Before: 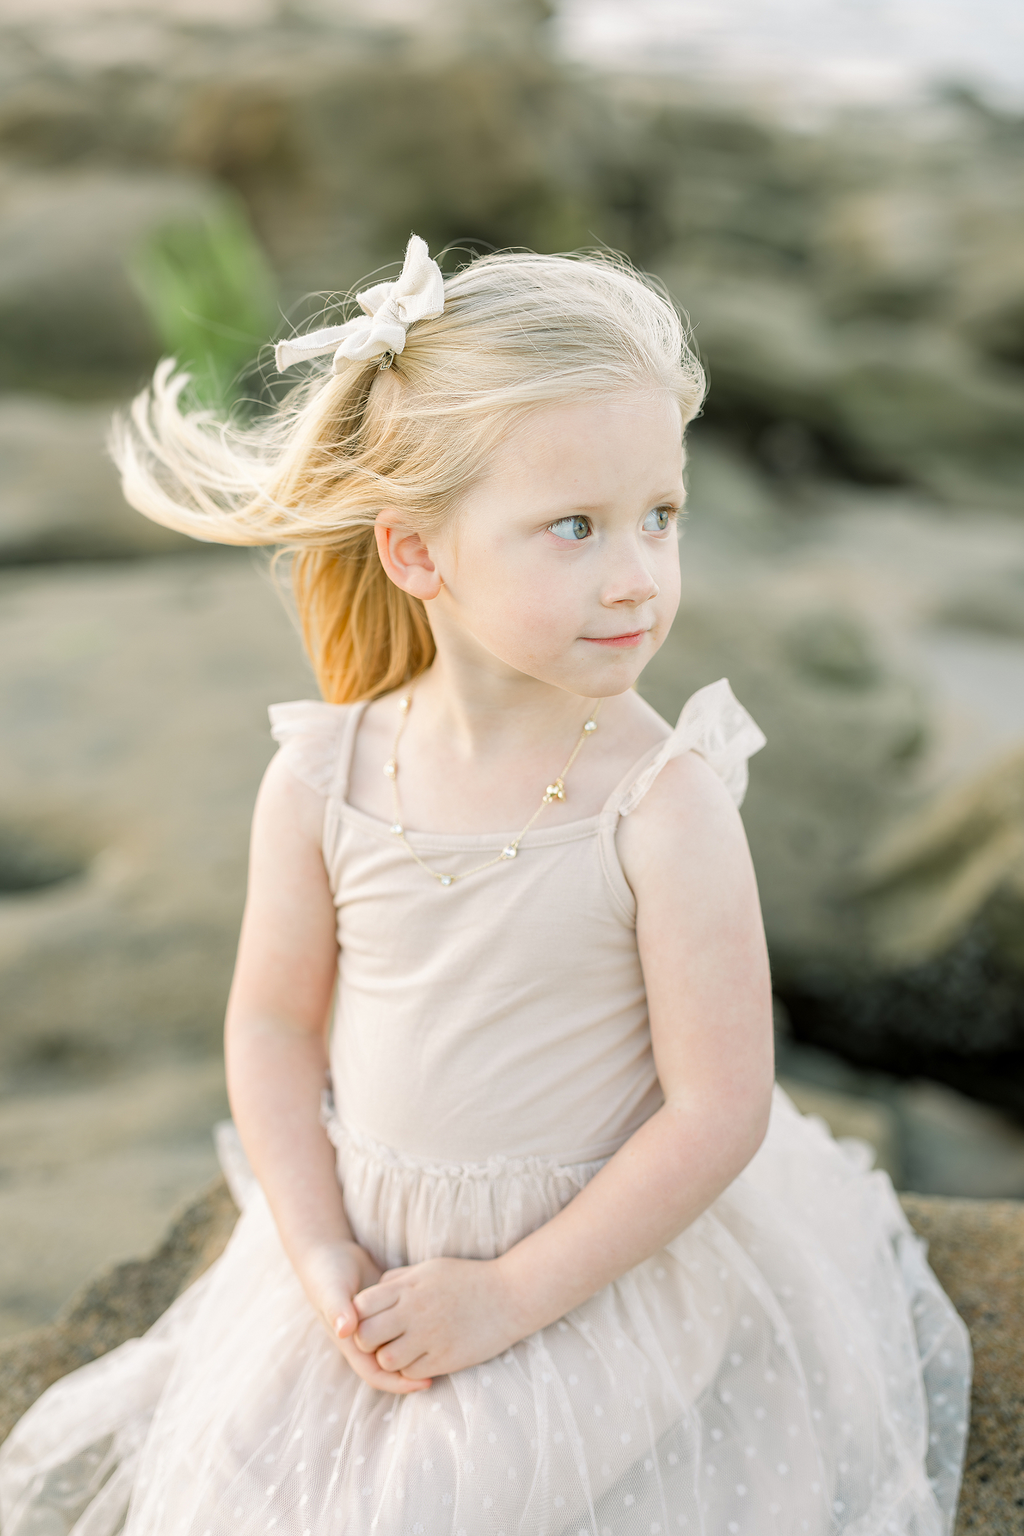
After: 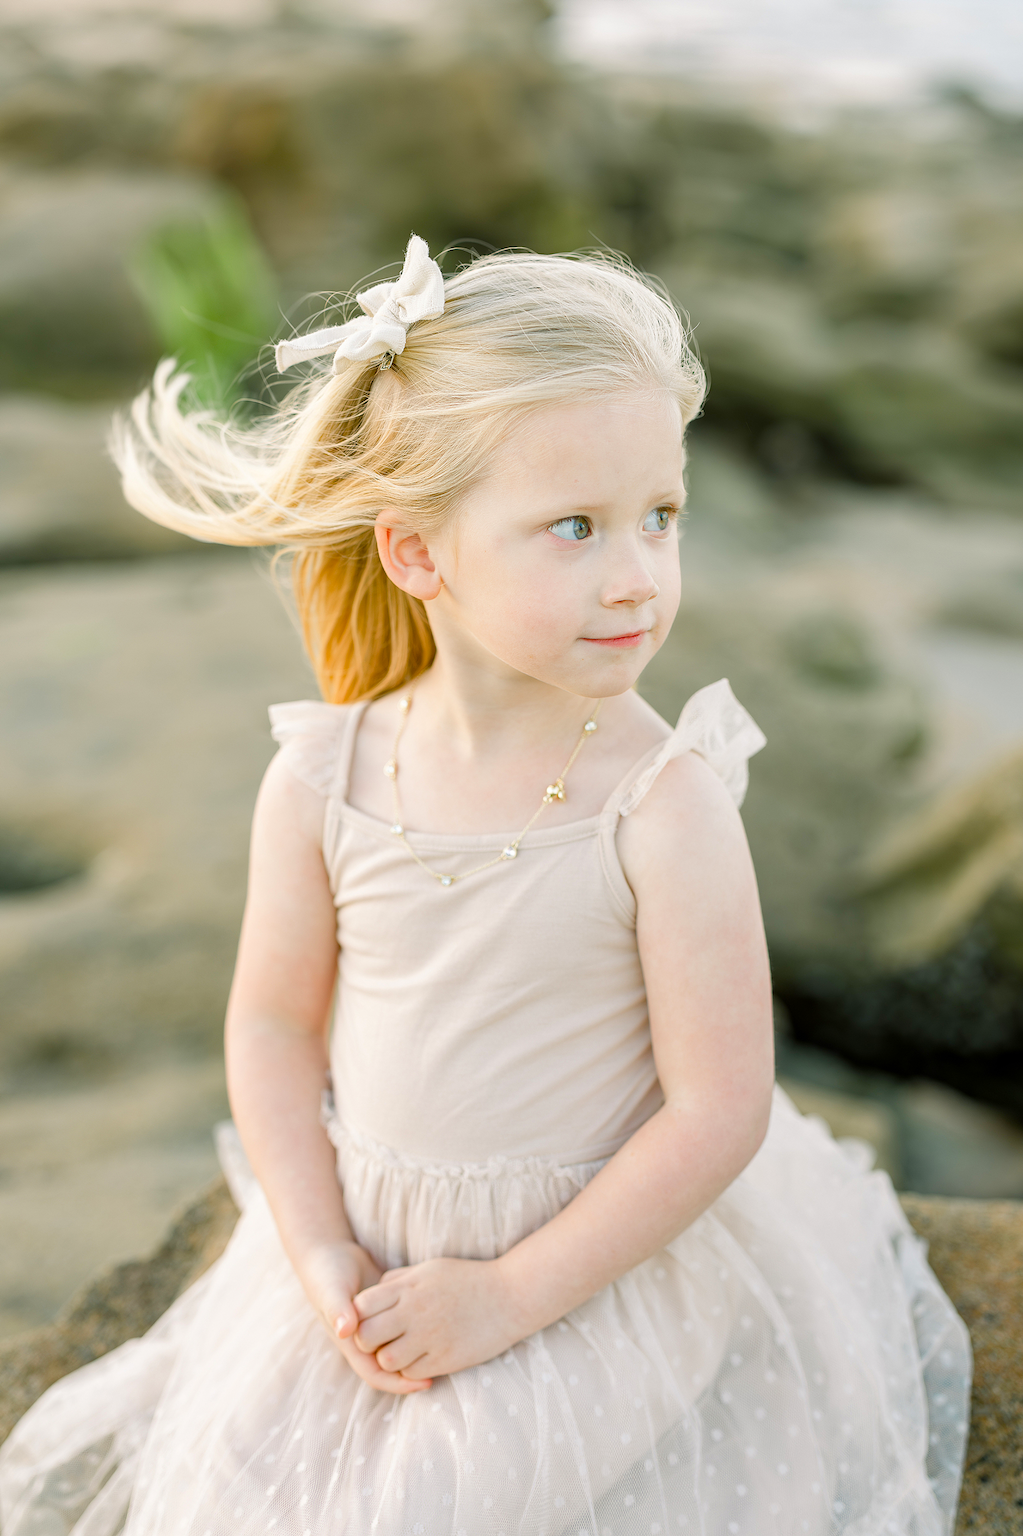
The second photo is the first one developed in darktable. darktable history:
color balance rgb: power › hue 330.26°, perceptual saturation grading › global saturation 20%, perceptual saturation grading › highlights -25.717%, perceptual saturation grading › shadows 23.952%, global vibrance 25.266%
